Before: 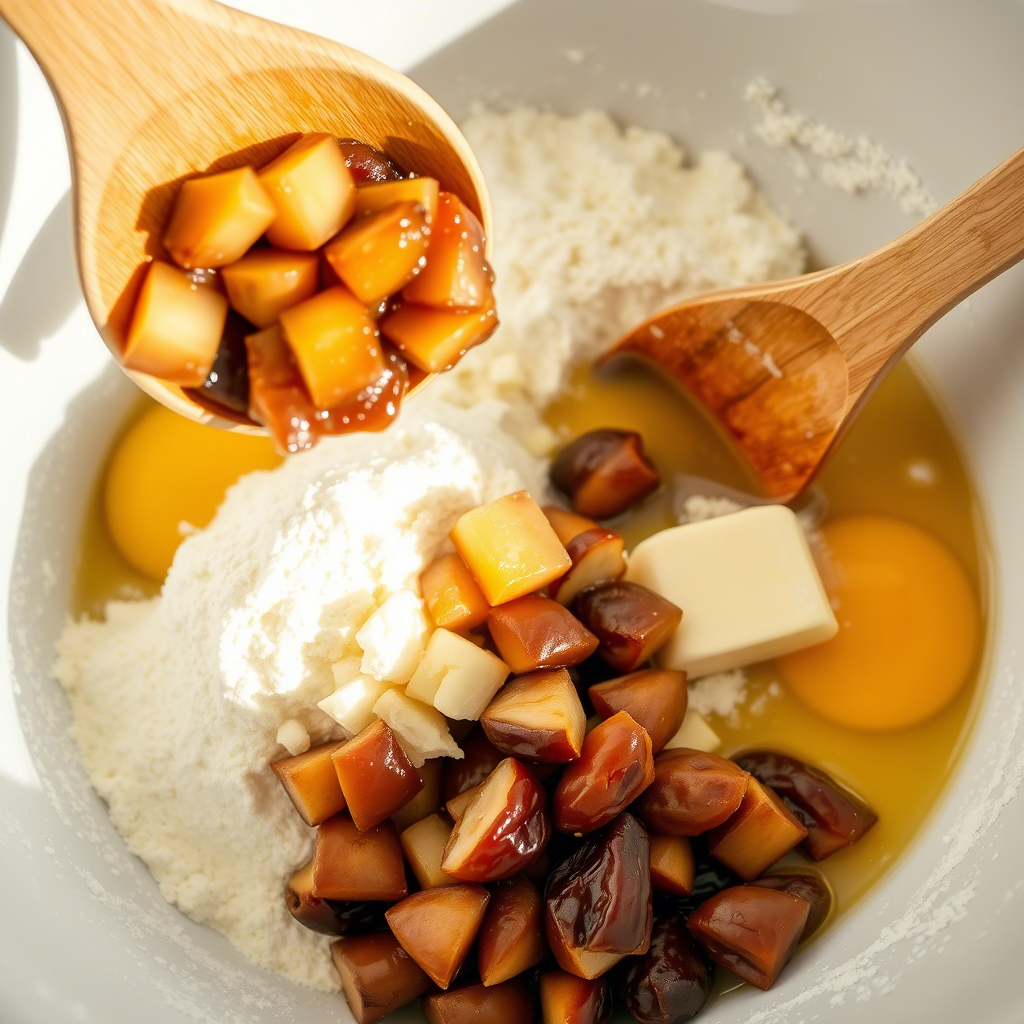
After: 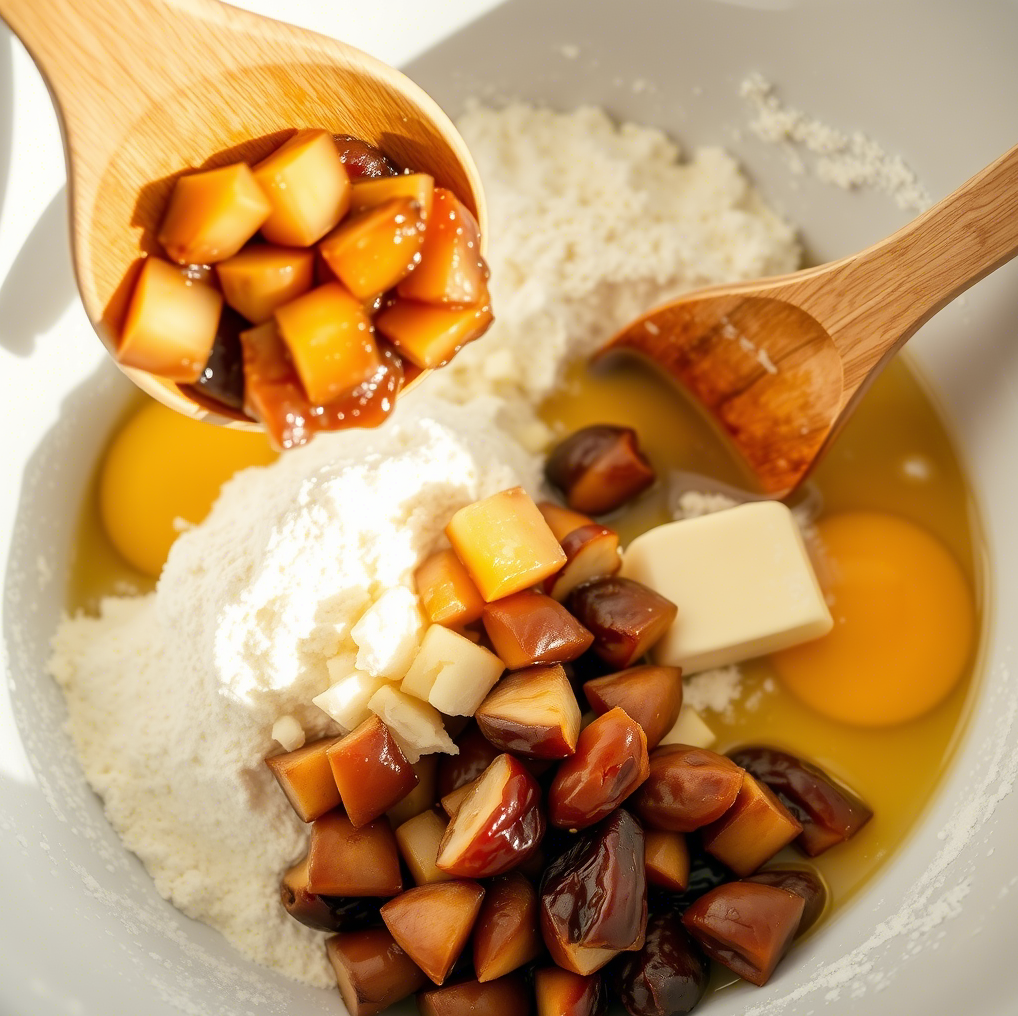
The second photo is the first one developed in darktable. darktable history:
crop and rotate: left 0.506%, top 0.406%, bottom 0.298%
